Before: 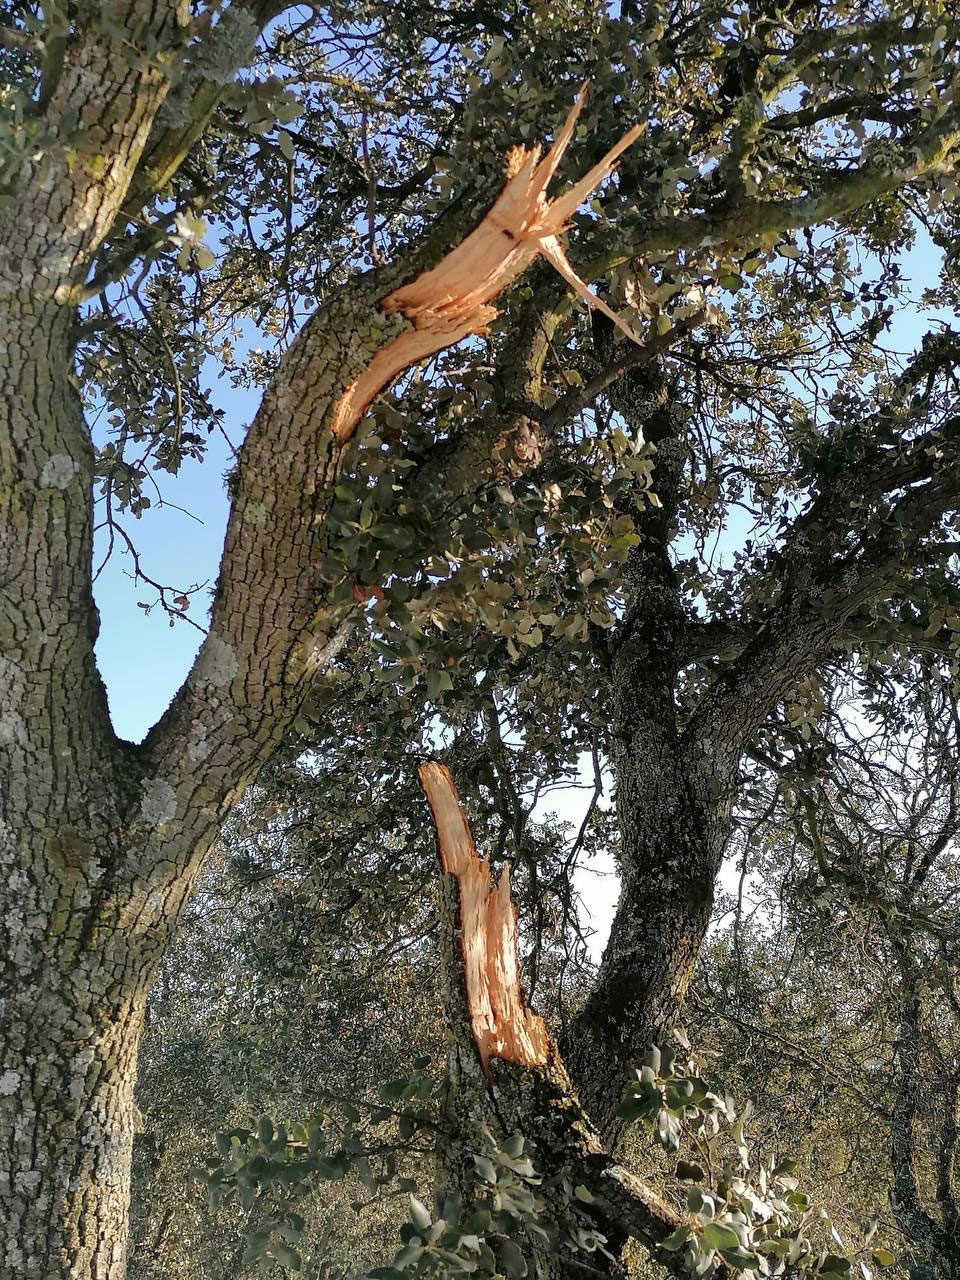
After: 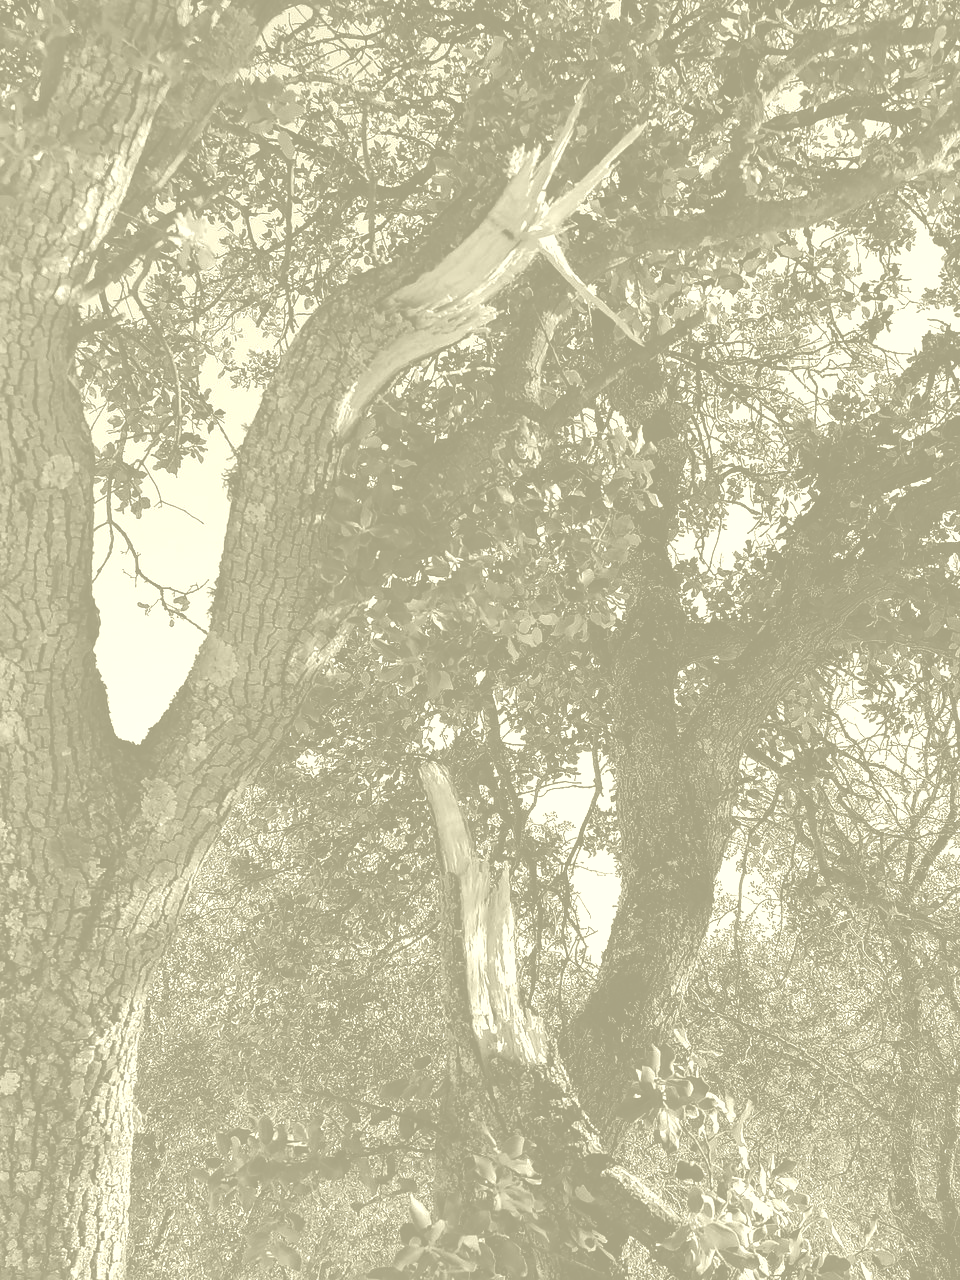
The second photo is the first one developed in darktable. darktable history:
colorize: hue 43.2°, saturation 40%, version 1
velvia: strength 21.76%
rgb curve: curves: ch0 [(0, 0.186) (0.314, 0.284) (0.576, 0.466) (0.805, 0.691) (0.936, 0.886)]; ch1 [(0, 0.186) (0.314, 0.284) (0.581, 0.534) (0.771, 0.746) (0.936, 0.958)]; ch2 [(0, 0.216) (0.275, 0.39) (1, 1)], mode RGB, independent channels, compensate middle gray true, preserve colors none
color balance rgb: perceptual saturation grading › global saturation 25%, perceptual saturation grading › highlights -50%, perceptual saturation grading › shadows 30%, perceptual brilliance grading › global brilliance 12%, global vibrance 20%
